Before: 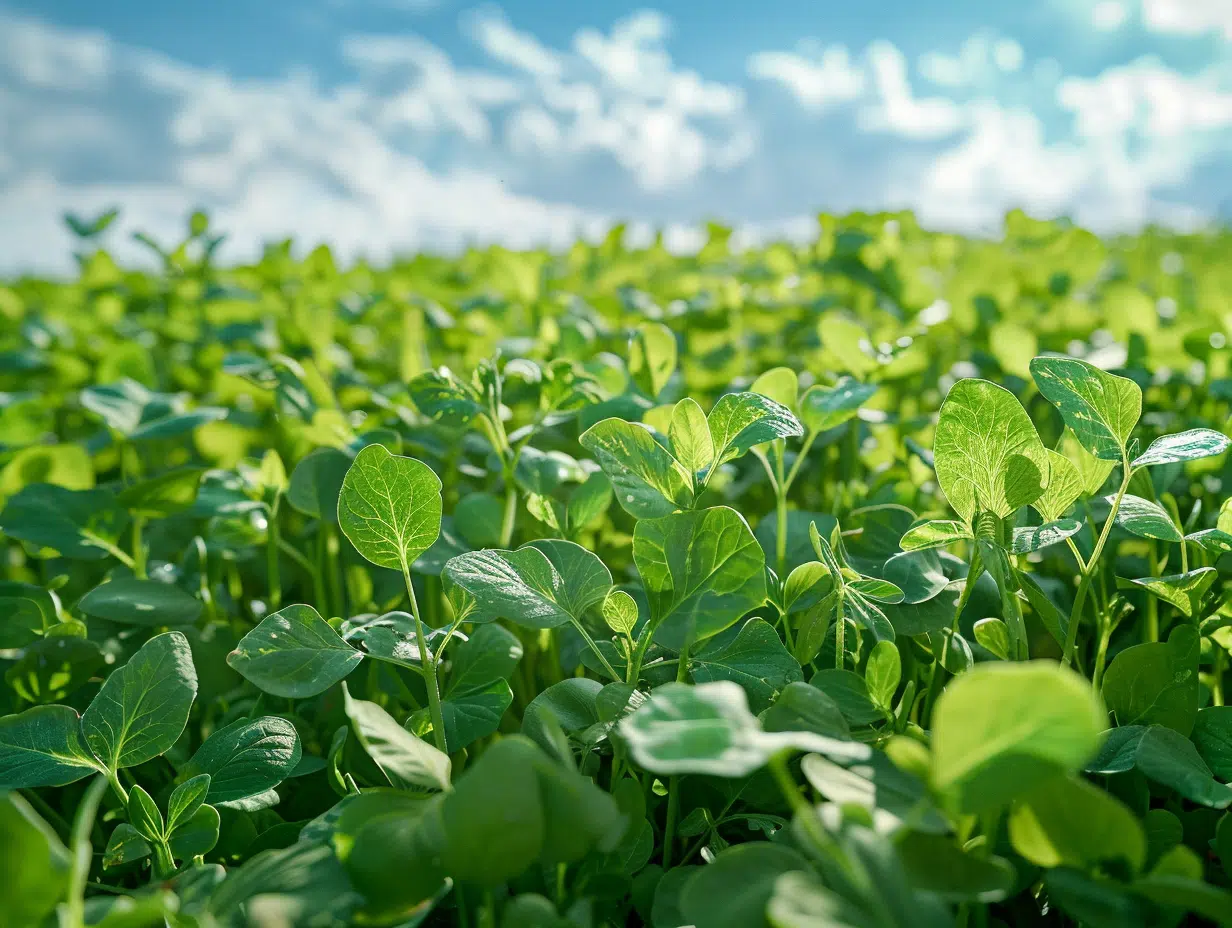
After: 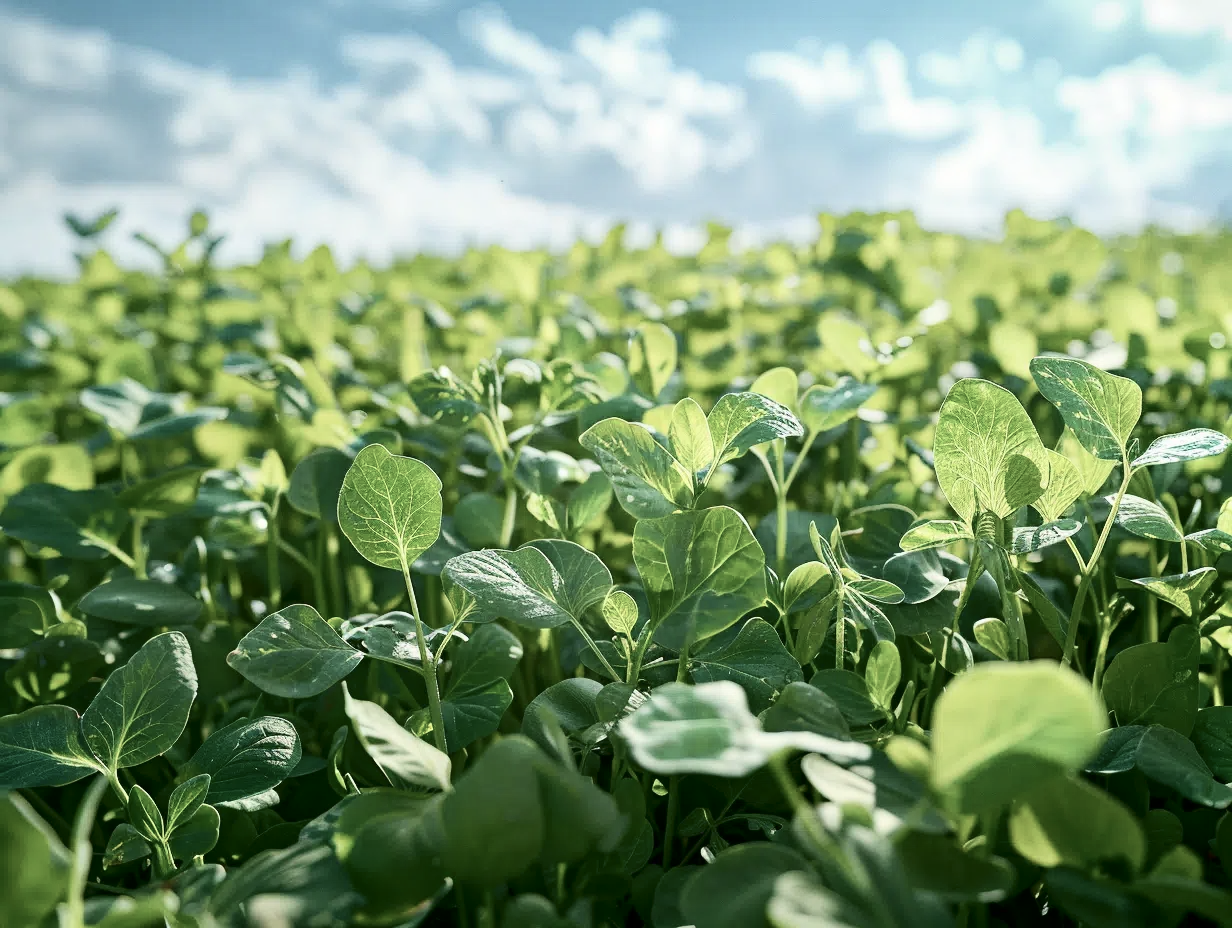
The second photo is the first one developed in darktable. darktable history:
contrast brightness saturation: contrast 0.251, saturation -0.317
